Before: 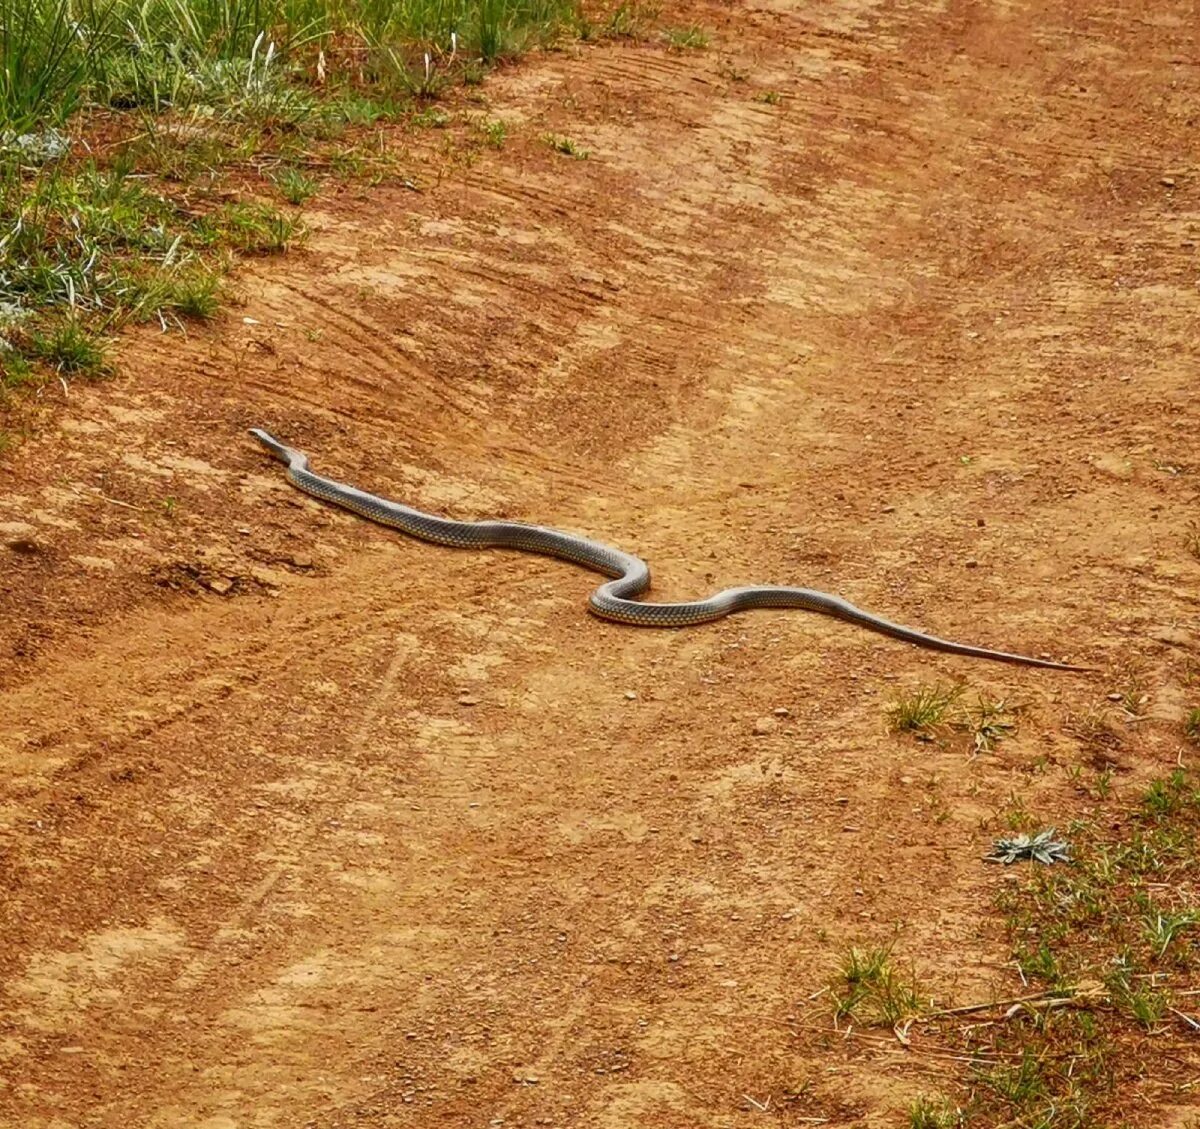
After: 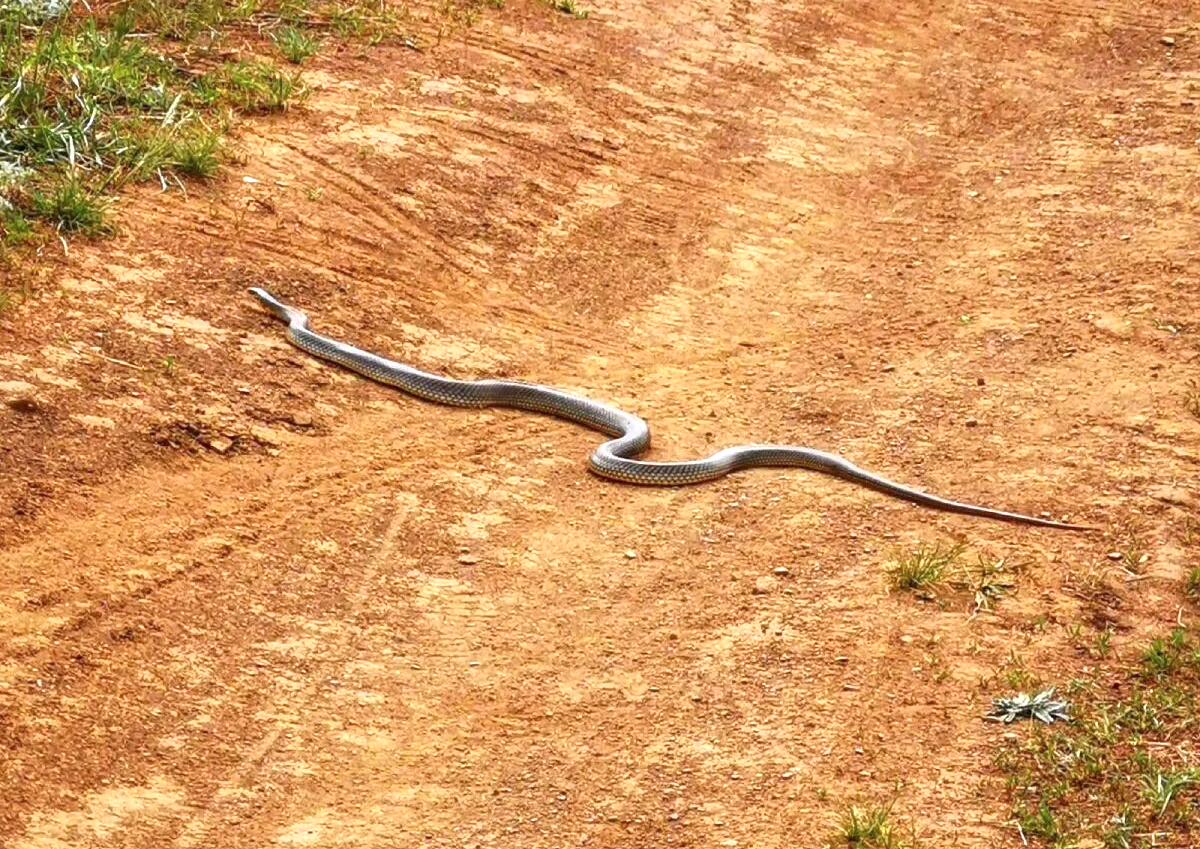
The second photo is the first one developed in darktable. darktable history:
exposure: exposure 0.604 EV, compensate exposure bias true, compensate highlight preservation false
crop and rotate: top 12.559%, bottom 12.164%
color calibration: illuminant as shot in camera, x 0.358, y 0.373, temperature 4628.91 K
